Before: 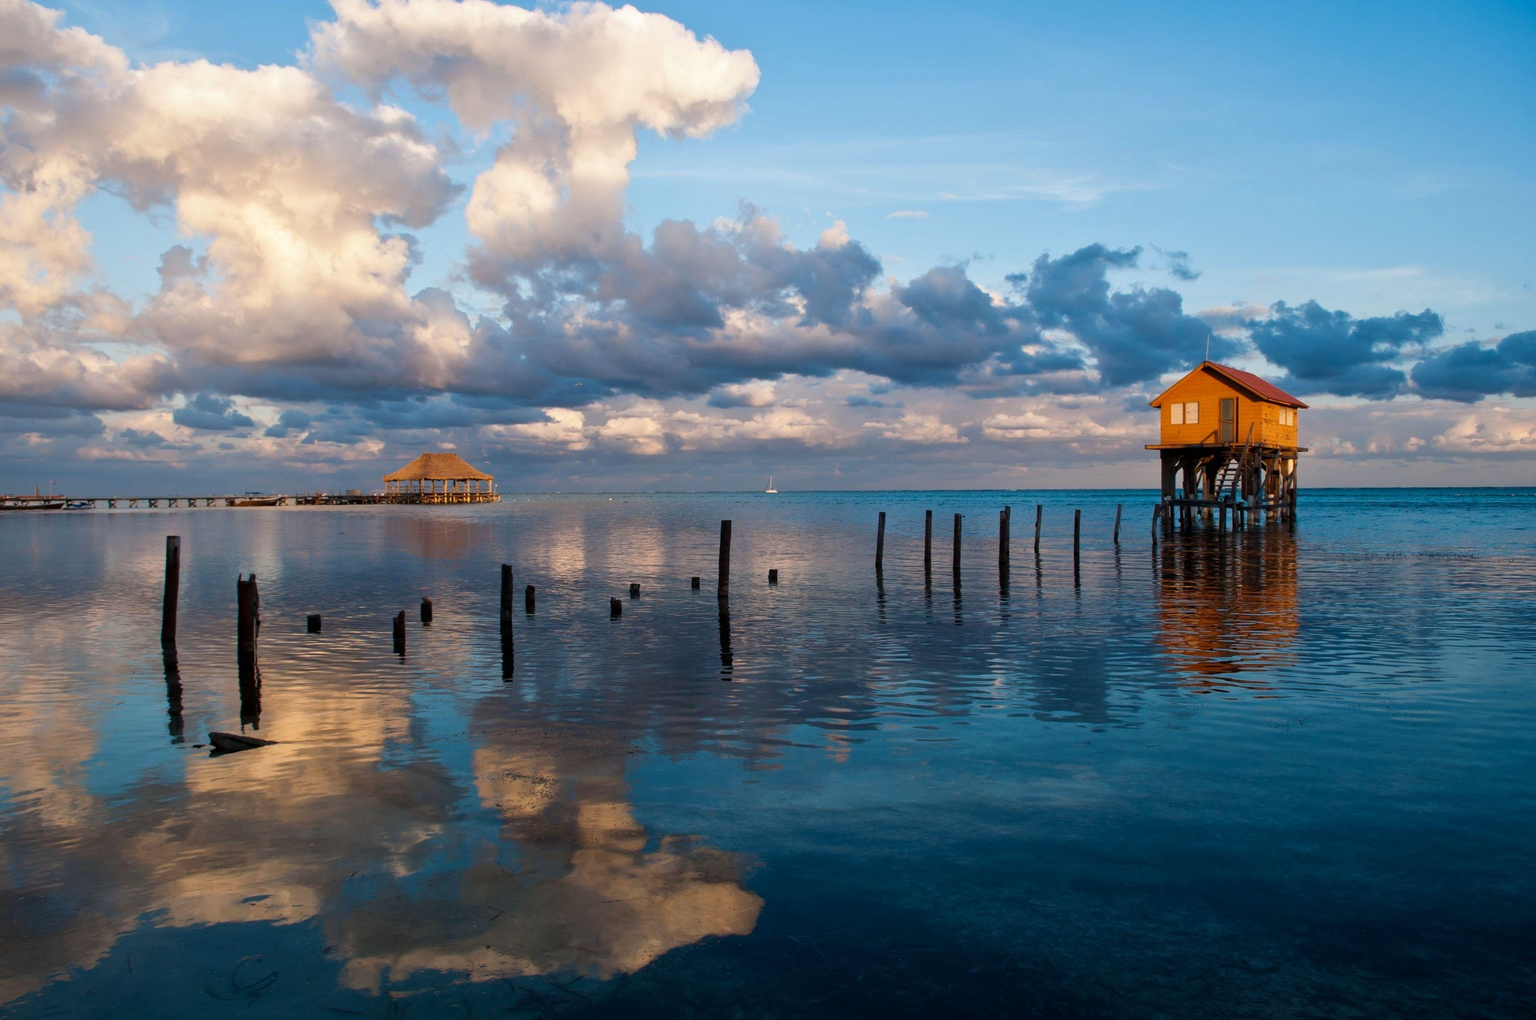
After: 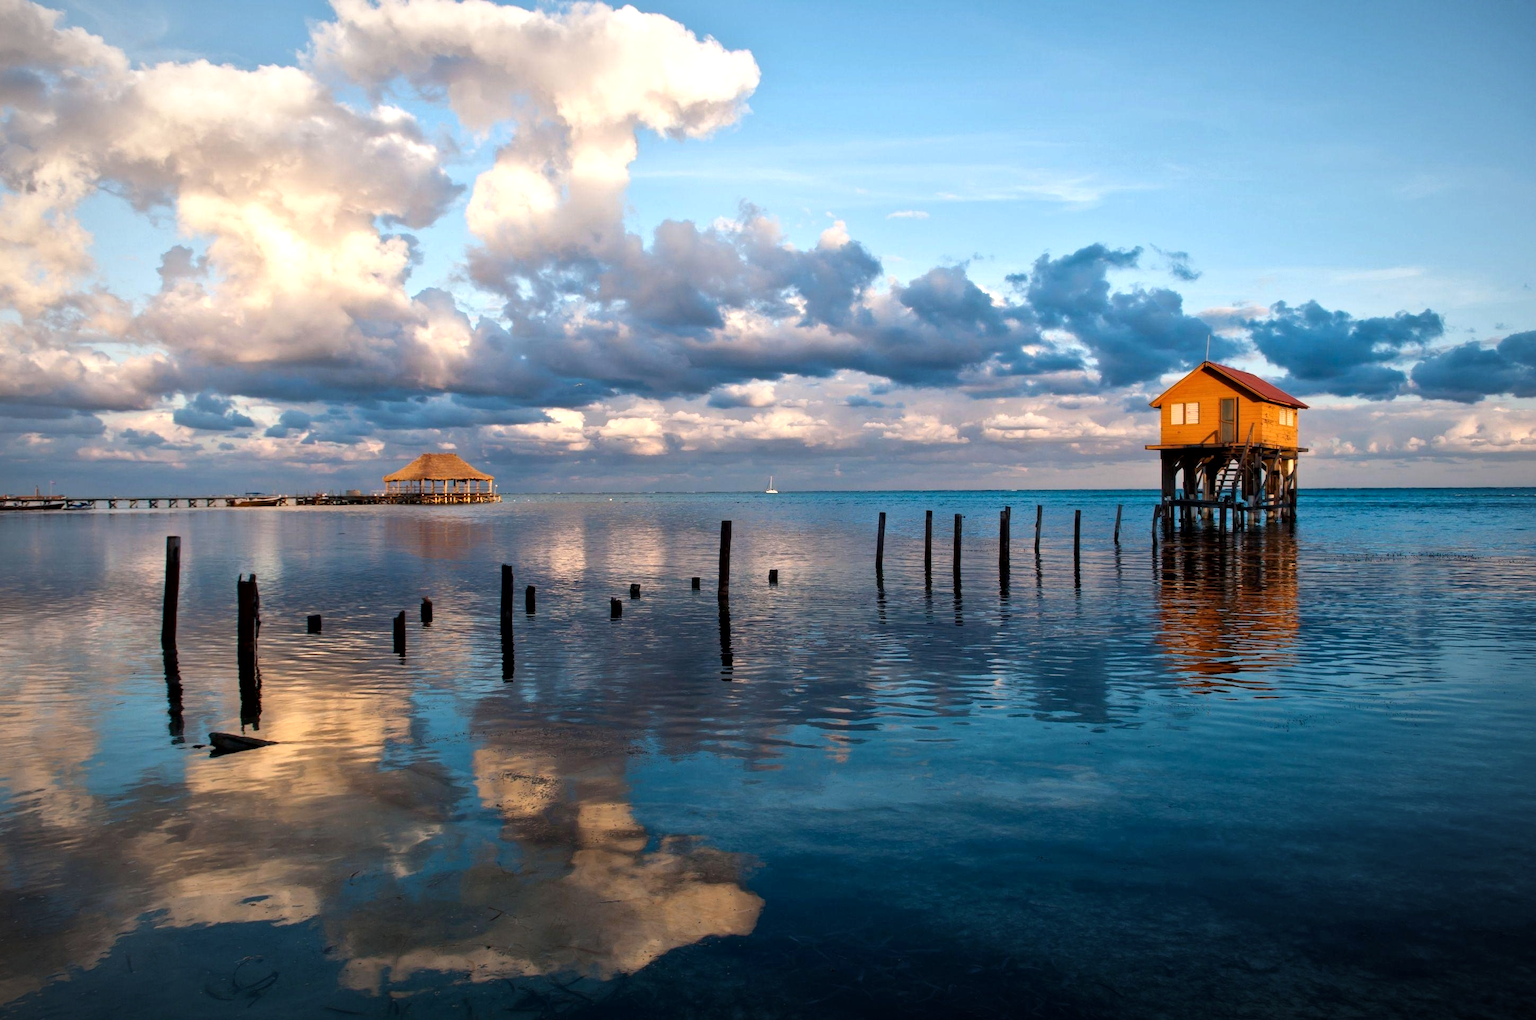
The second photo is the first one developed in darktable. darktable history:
tone equalizer: -8 EV -0.441 EV, -7 EV -0.397 EV, -6 EV -0.314 EV, -5 EV -0.189 EV, -3 EV 0.188 EV, -2 EV 0.341 EV, -1 EV 0.401 EV, +0 EV 0.393 EV
local contrast: mode bilateral grid, contrast 24, coarseness 50, detail 122%, midtone range 0.2
vignetting: fall-off radius 100.89%, brightness -0.539, saturation -0.516, width/height ratio 1.342, unbound false
